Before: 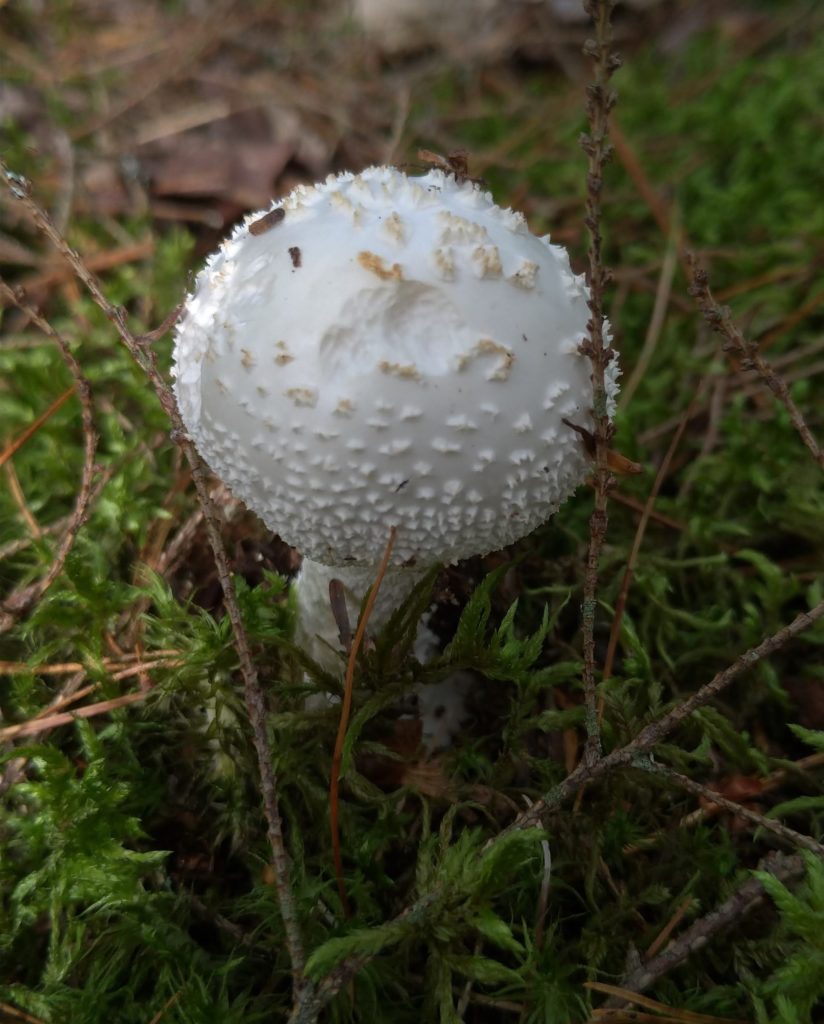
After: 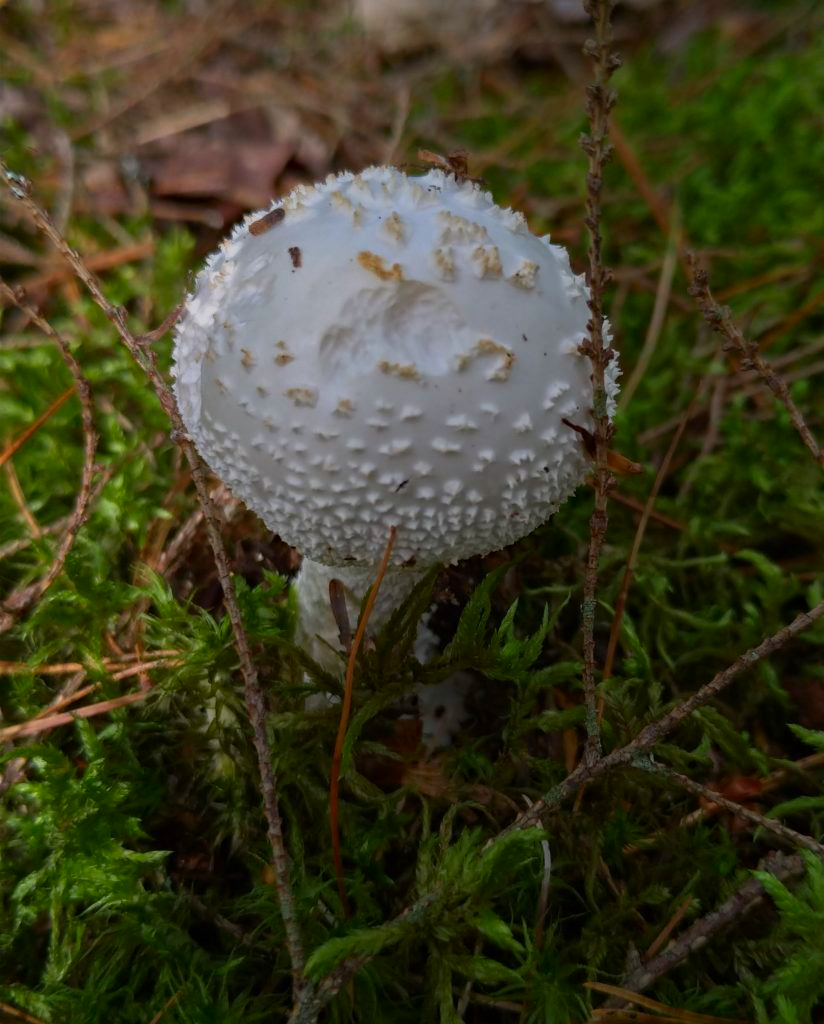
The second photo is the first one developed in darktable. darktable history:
white balance: red 1.004, blue 1.024
haze removal: compatibility mode true, adaptive false
contrast brightness saturation: contrast 0.09, saturation 0.28
tone equalizer: -8 EV -0.002 EV, -7 EV 0.005 EV, -6 EV -0.008 EV, -5 EV 0.007 EV, -4 EV -0.042 EV, -3 EV -0.233 EV, -2 EV -0.662 EV, -1 EV -0.983 EV, +0 EV -0.969 EV, smoothing diameter 2%, edges refinement/feathering 20, mask exposure compensation -1.57 EV, filter diffusion 5
